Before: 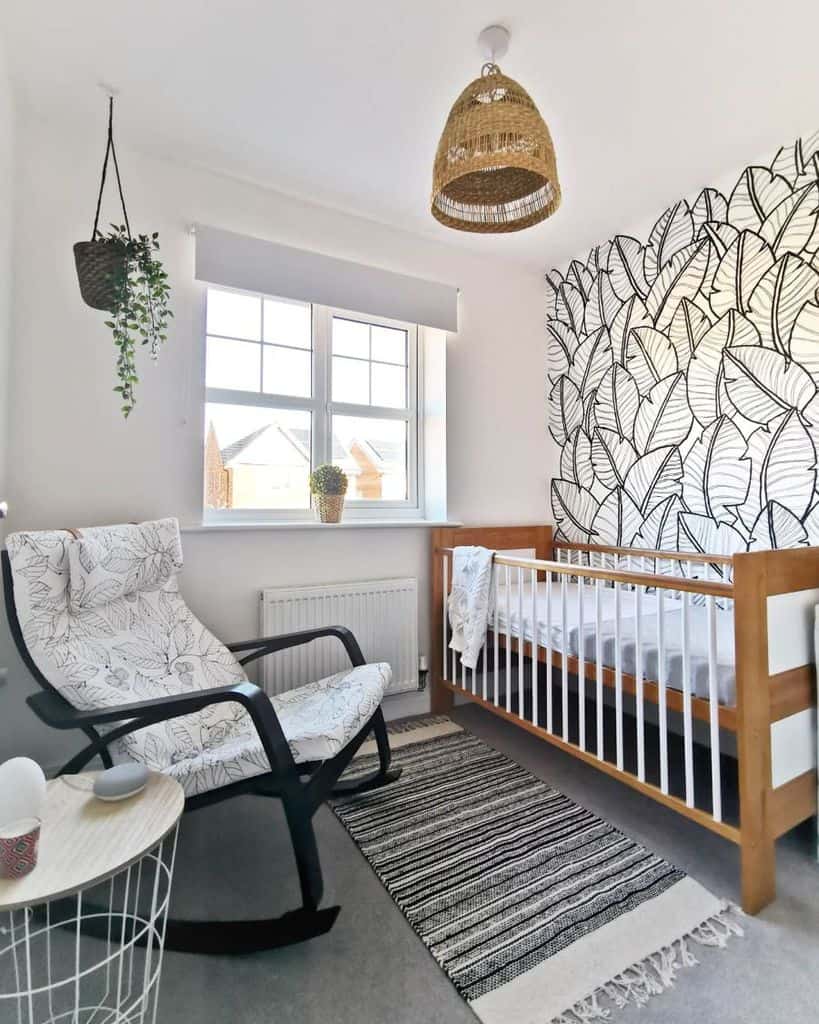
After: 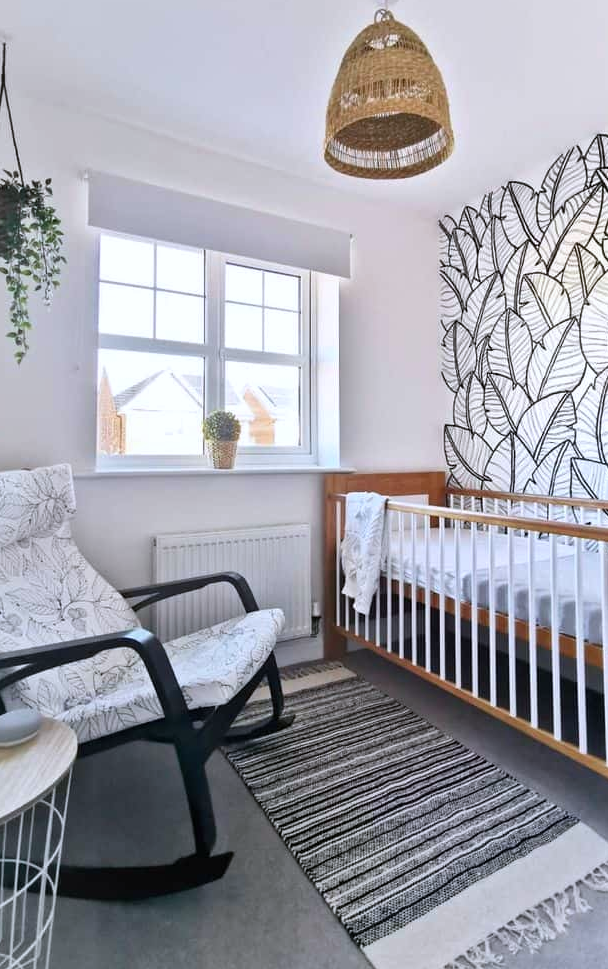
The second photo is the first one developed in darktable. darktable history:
crop and rotate: left 13.145%, top 5.278%, right 12.53%
color calibration: illuminant as shot in camera, x 0.358, y 0.373, temperature 4628.91 K
